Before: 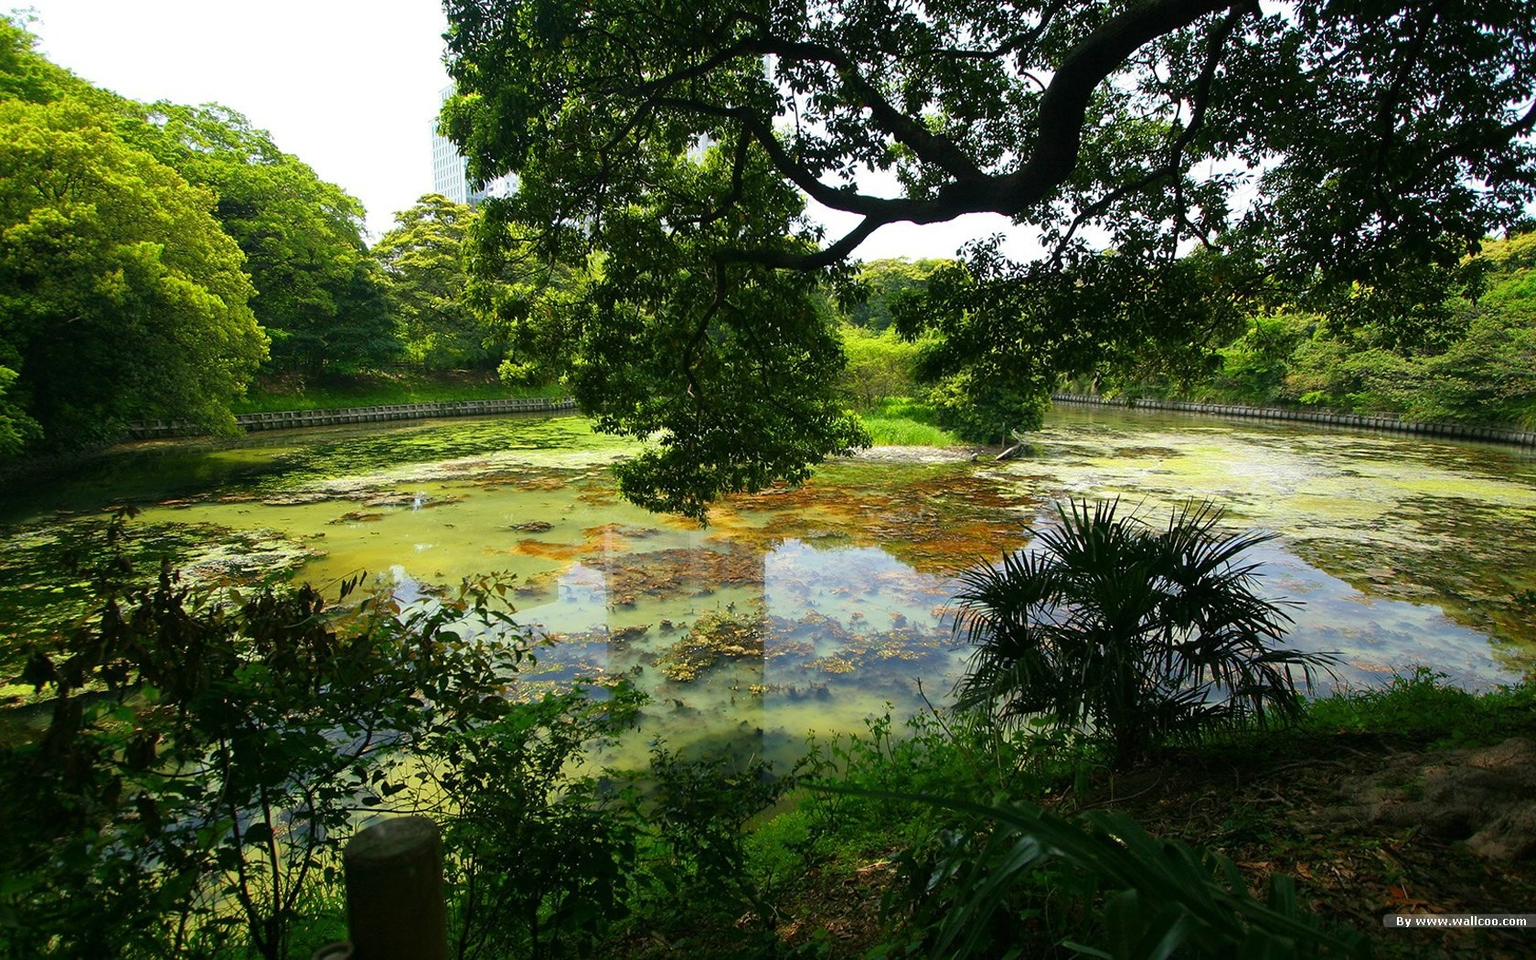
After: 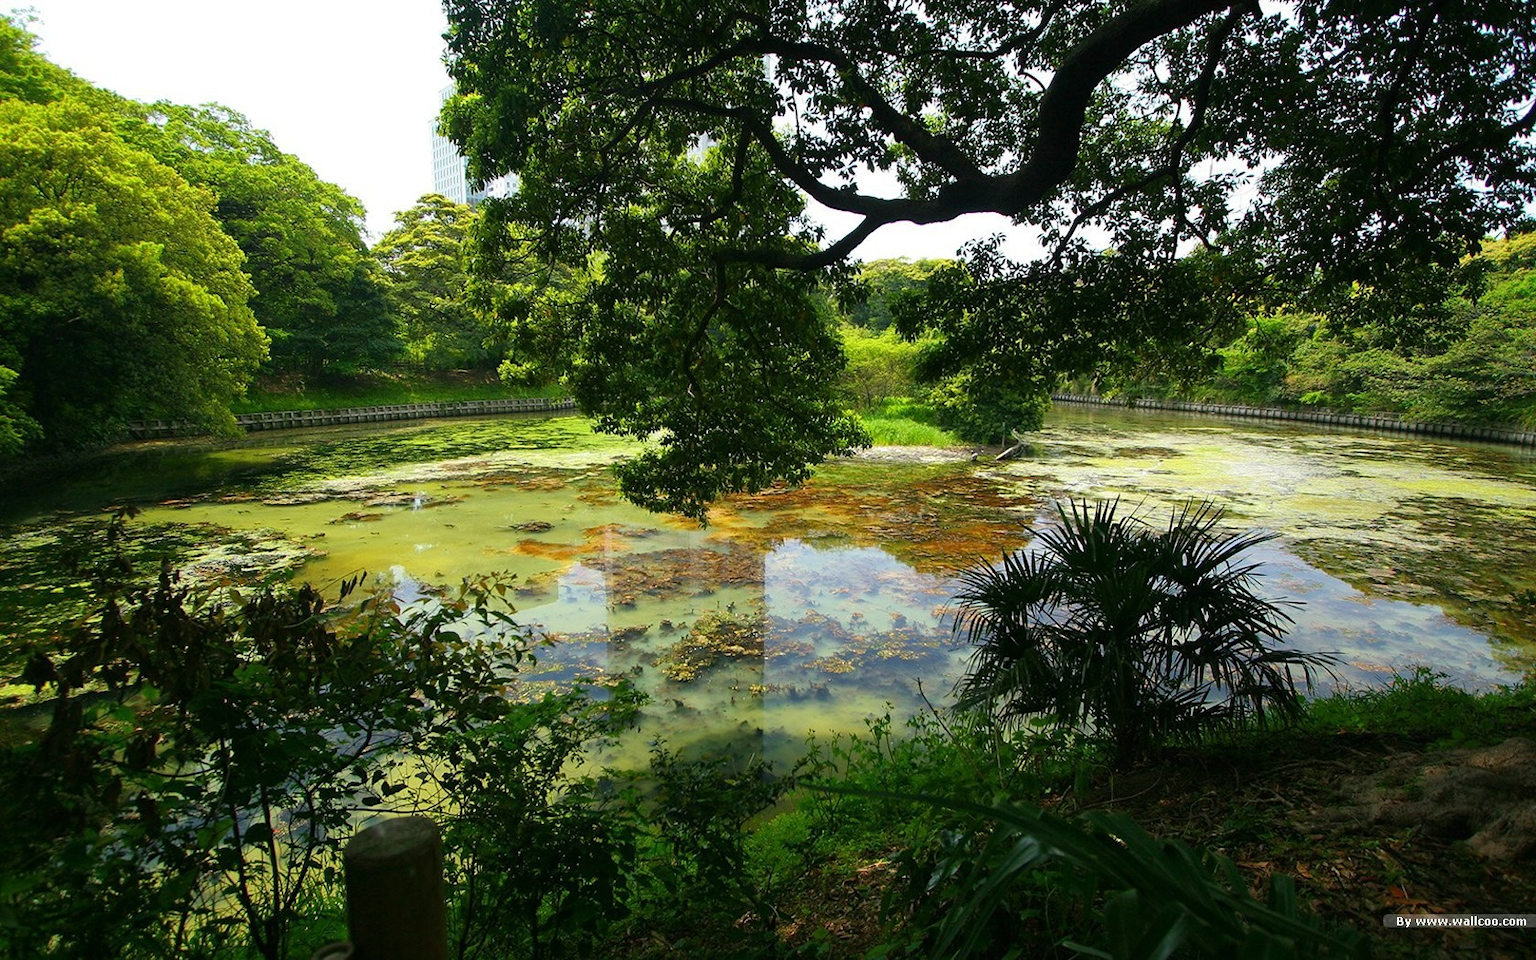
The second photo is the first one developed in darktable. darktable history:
exposure: compensate highlight preservation false
color correction: highlights b* -0.037
